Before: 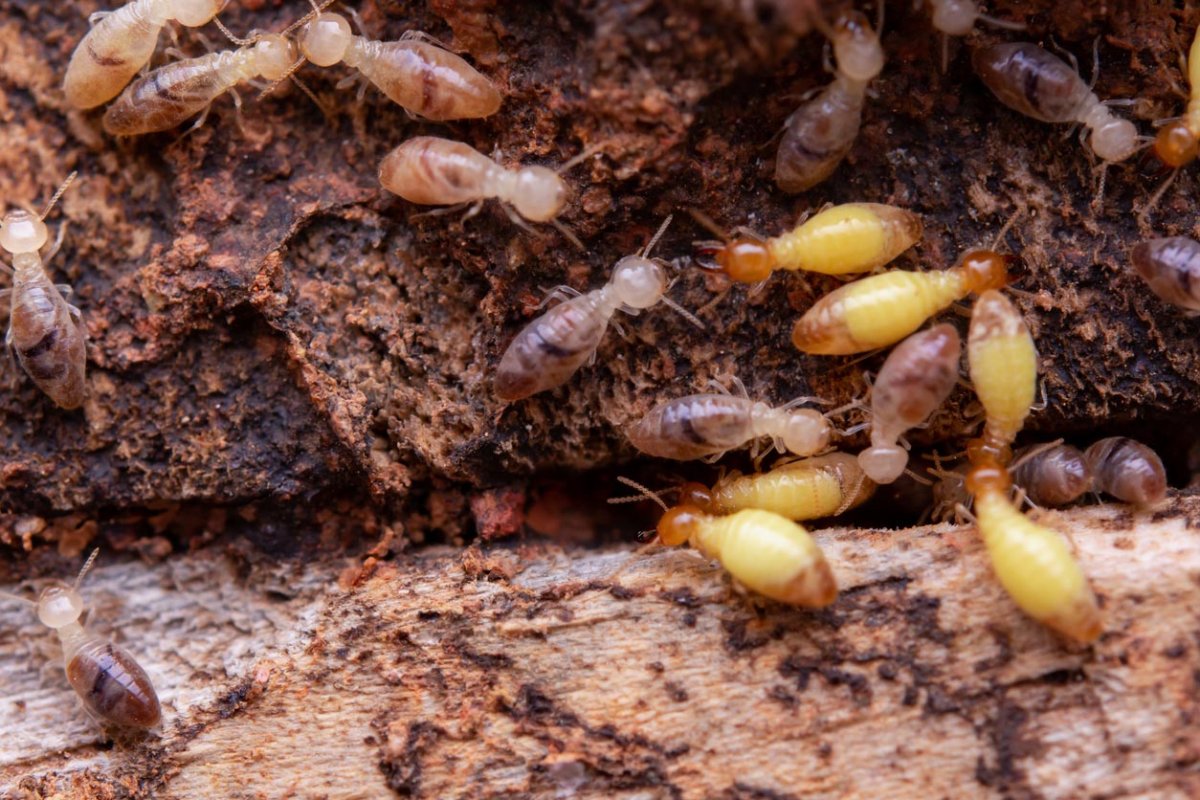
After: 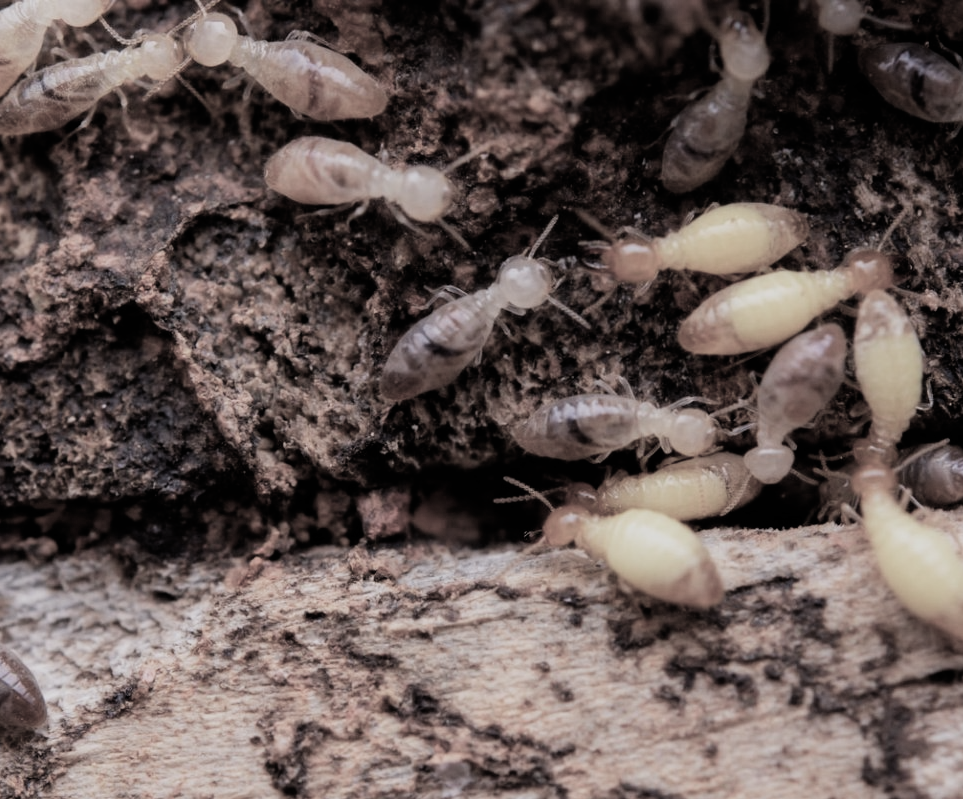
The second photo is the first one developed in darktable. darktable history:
crop and rotate: left 9.559%, right 10.185%
filmic rgb: black relative exposure -7.65 EV, white relative exposure 3.95 EV, hardness 4.01, contrast 1.098, highlights saturation mix -29.36%, color science v4 (2020)
